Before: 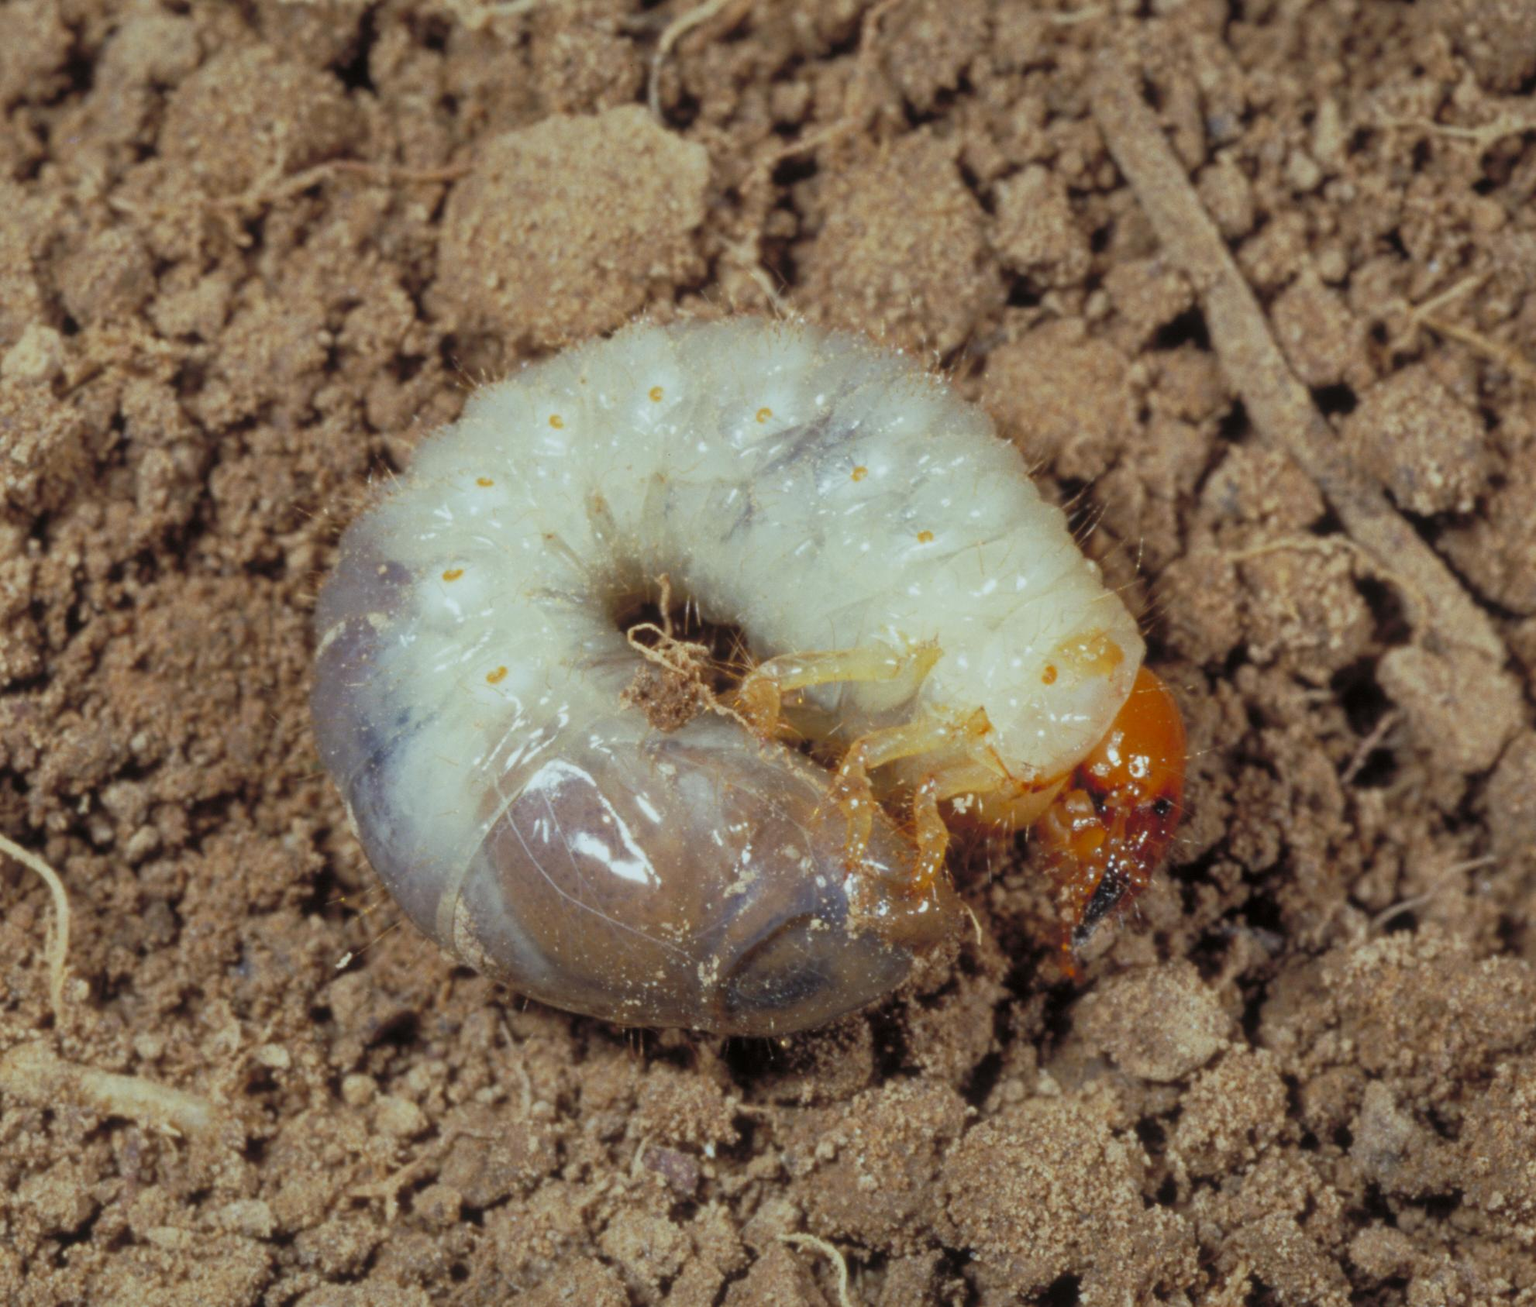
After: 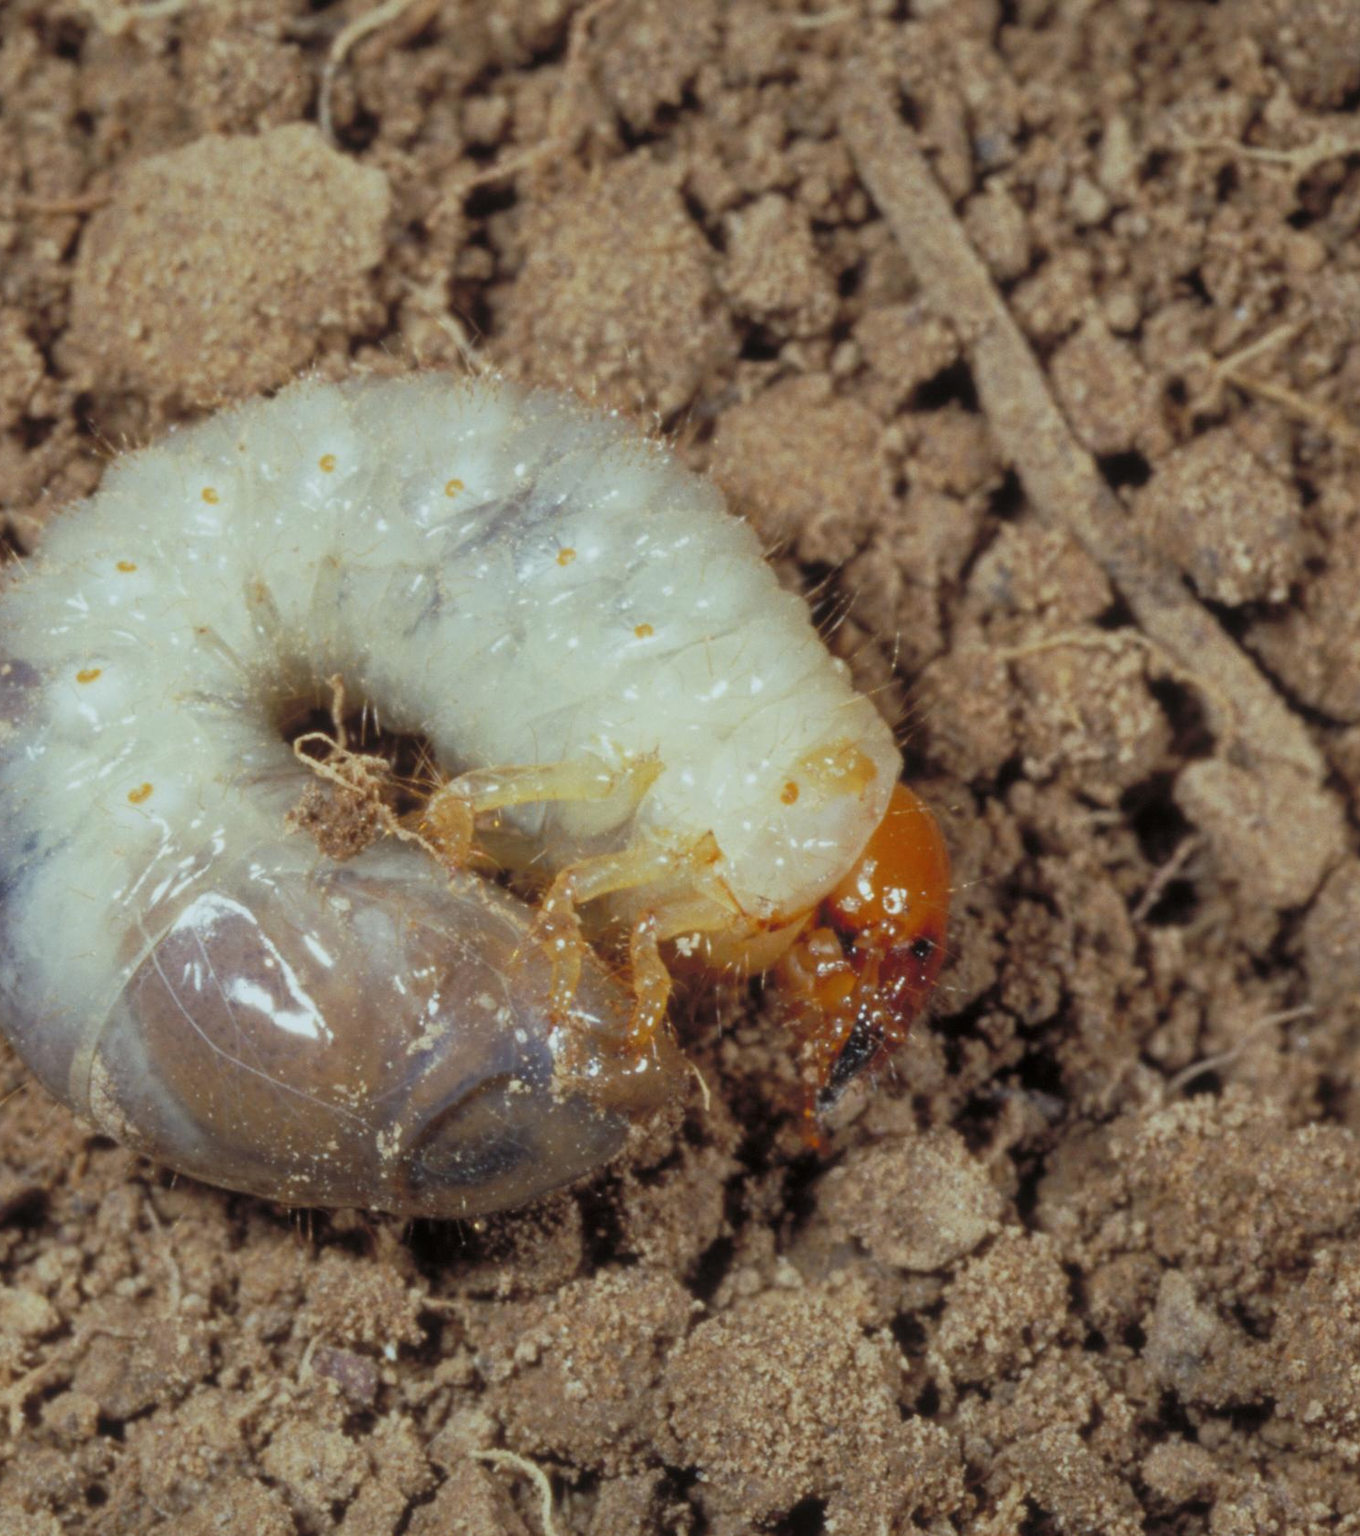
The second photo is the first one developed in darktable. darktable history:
crop and rotate: left 24.6%
contrast brightness saturation: saturation -0.05
